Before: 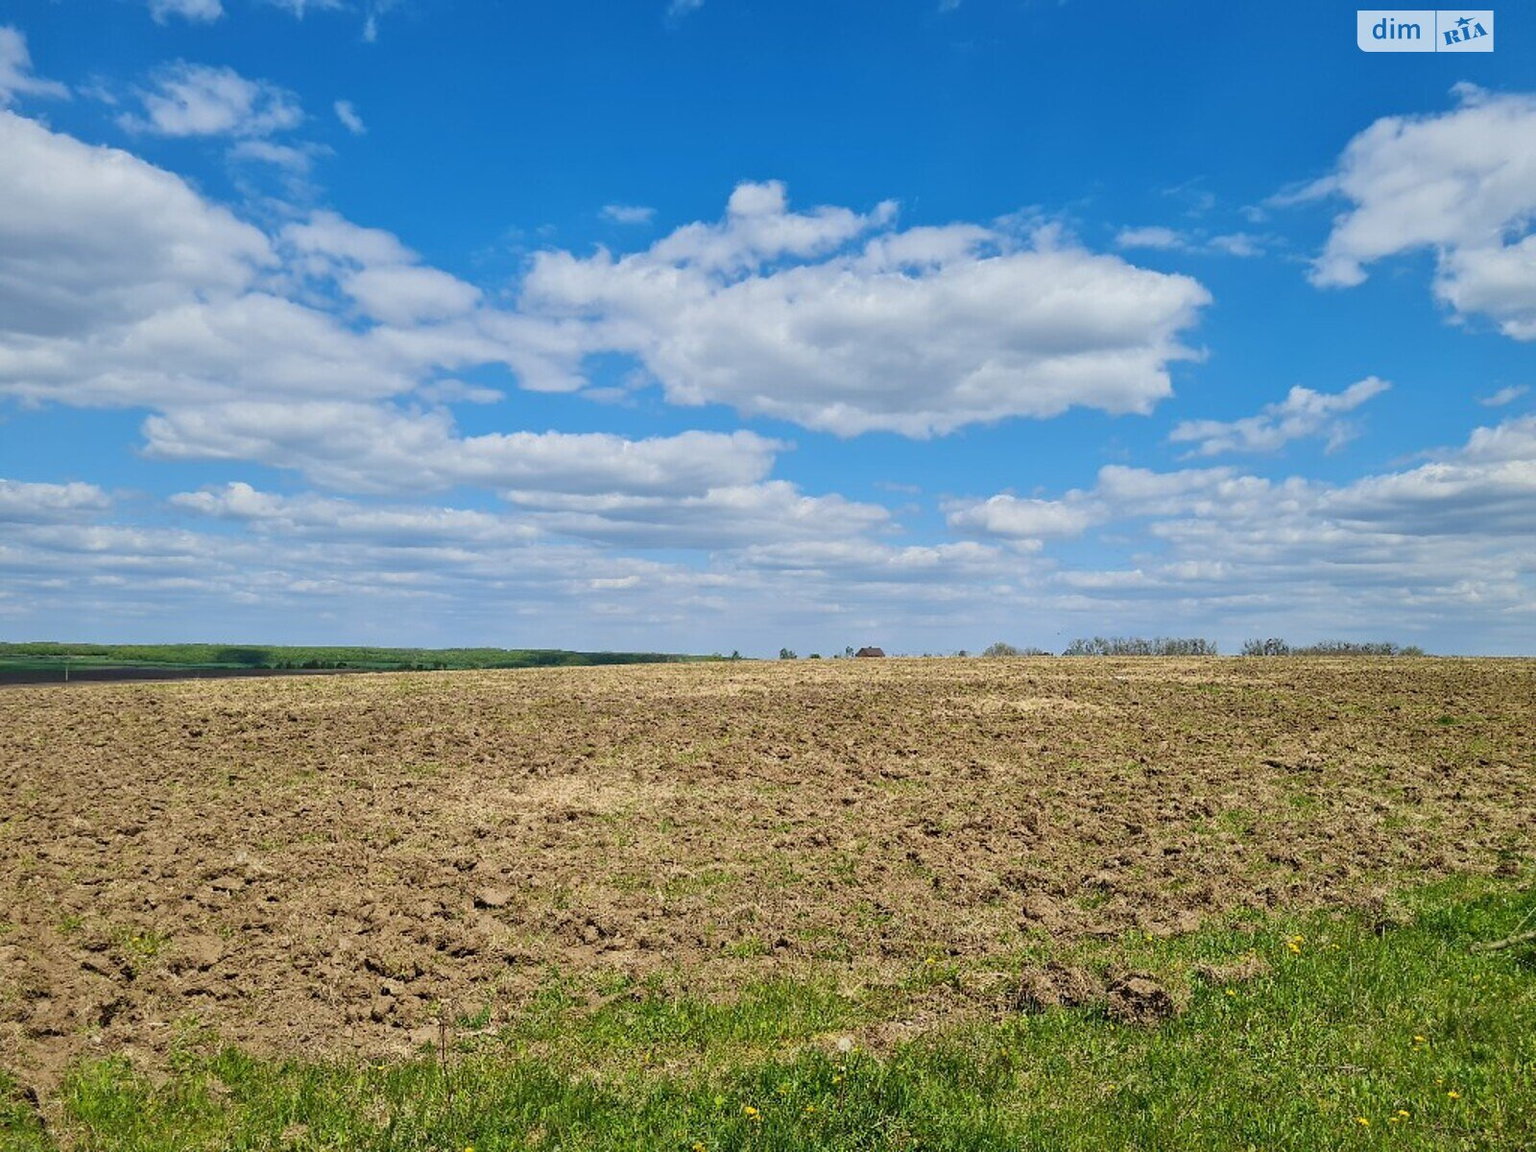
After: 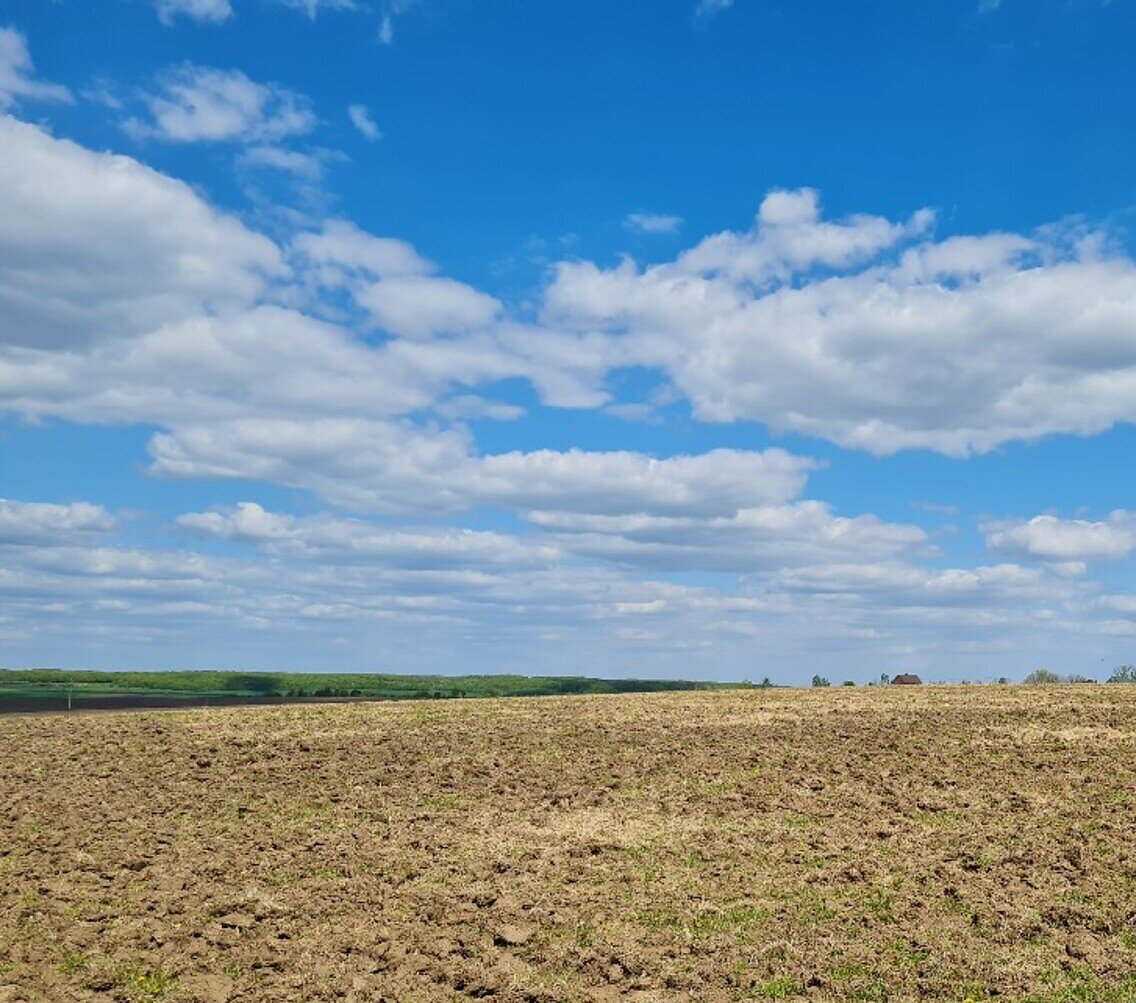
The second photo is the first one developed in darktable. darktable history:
crop: right 28.941%, bottom 16.339%
